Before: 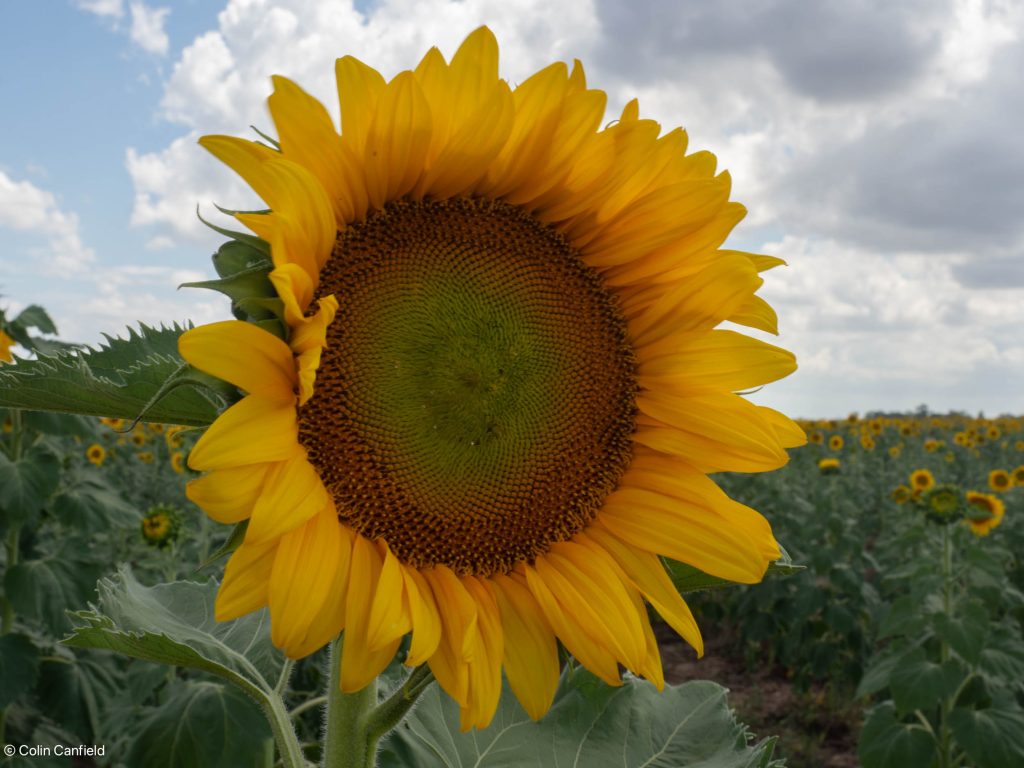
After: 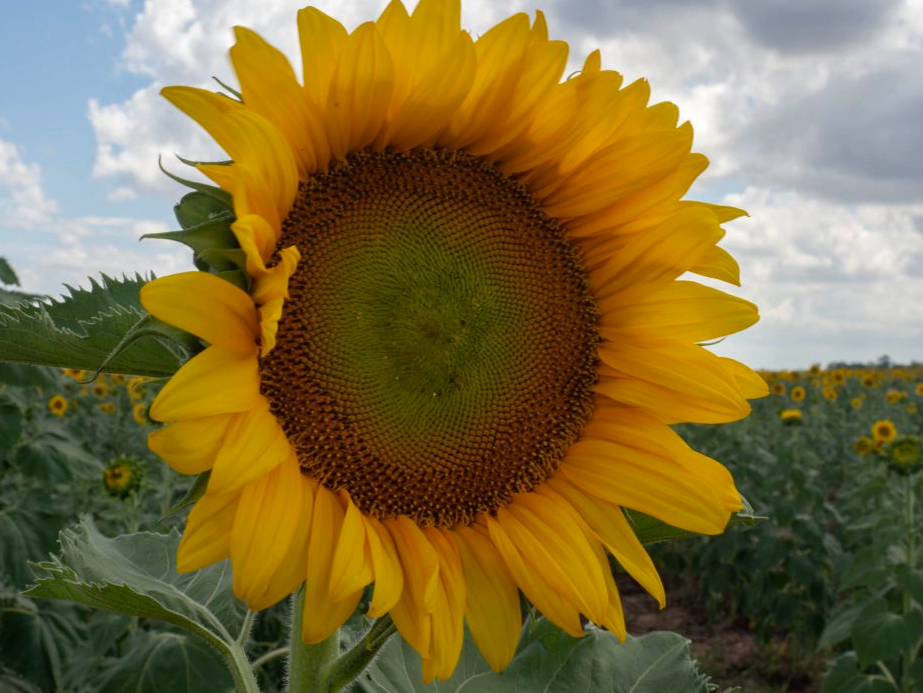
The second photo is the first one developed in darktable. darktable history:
crop: left 3.759%, top 6.502%, right 6.09%, bottom 3.262%
haze removal: compatibility mode true, adaptive false
